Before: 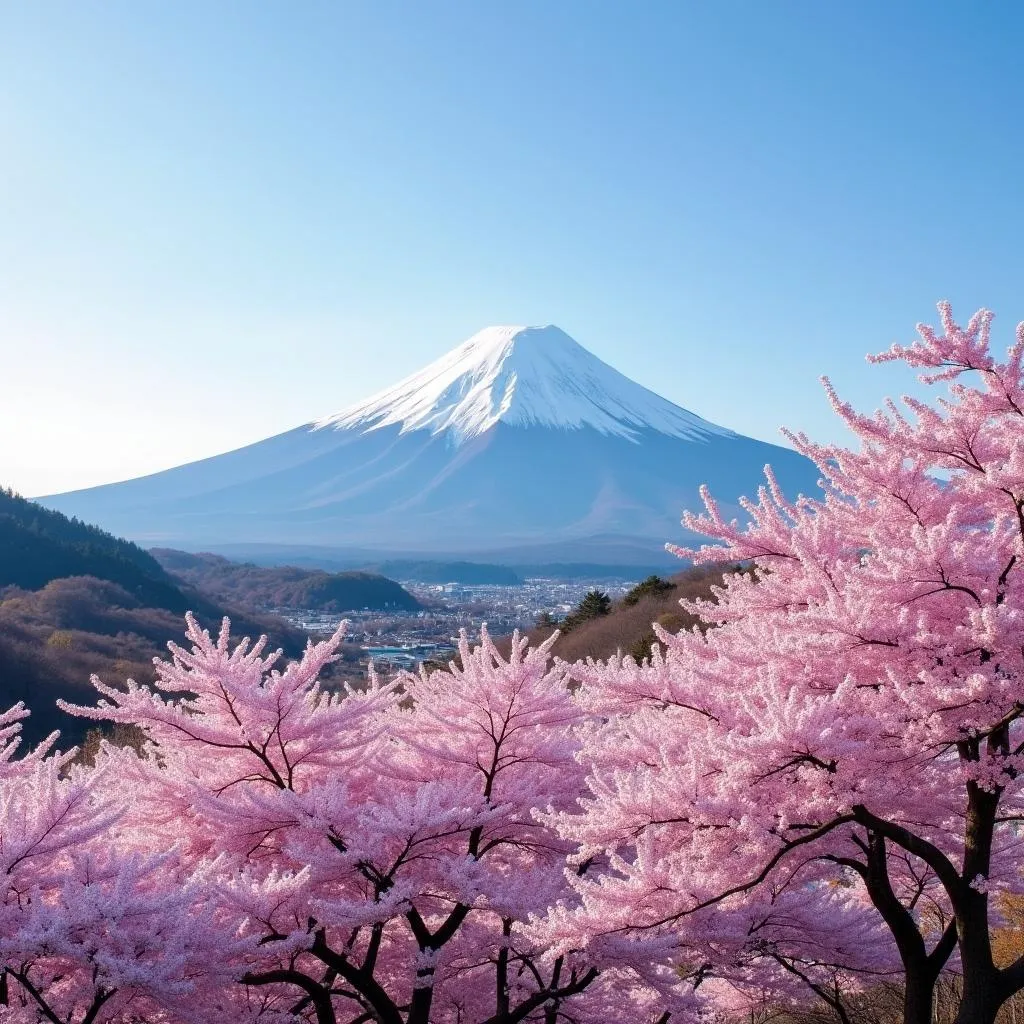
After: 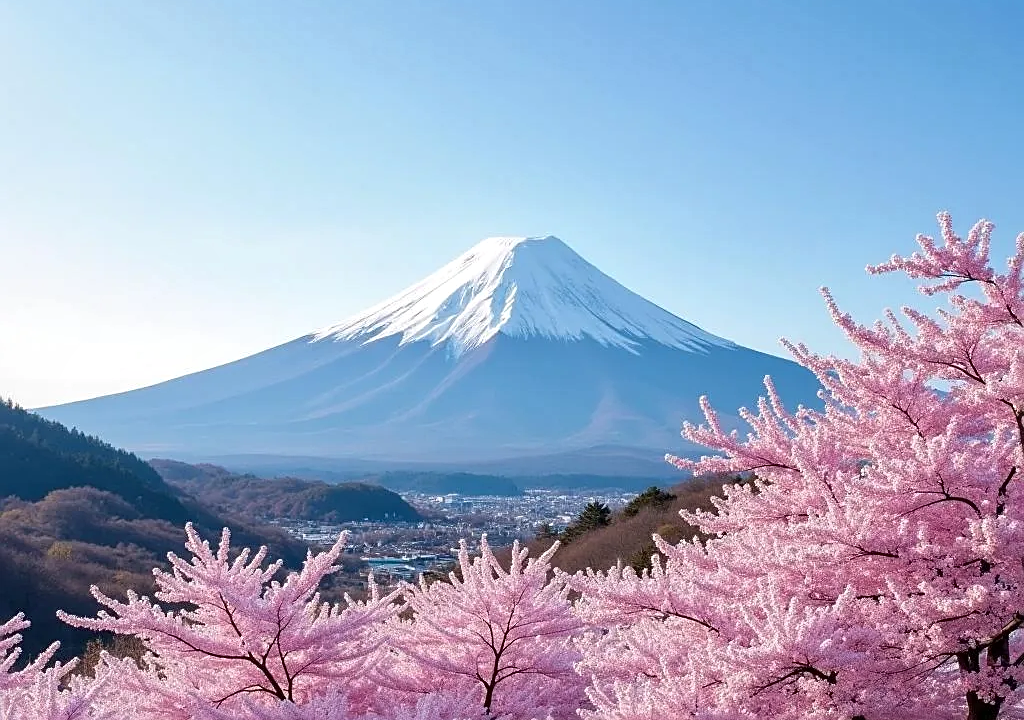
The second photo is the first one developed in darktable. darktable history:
sharpen: on, module defaults
crop and rotate: top 8.7%, bottom 20.933%
local contrast: mode bilateral grid, contrast 21, coarseness 50, detail 119%, midtone range 0.2
